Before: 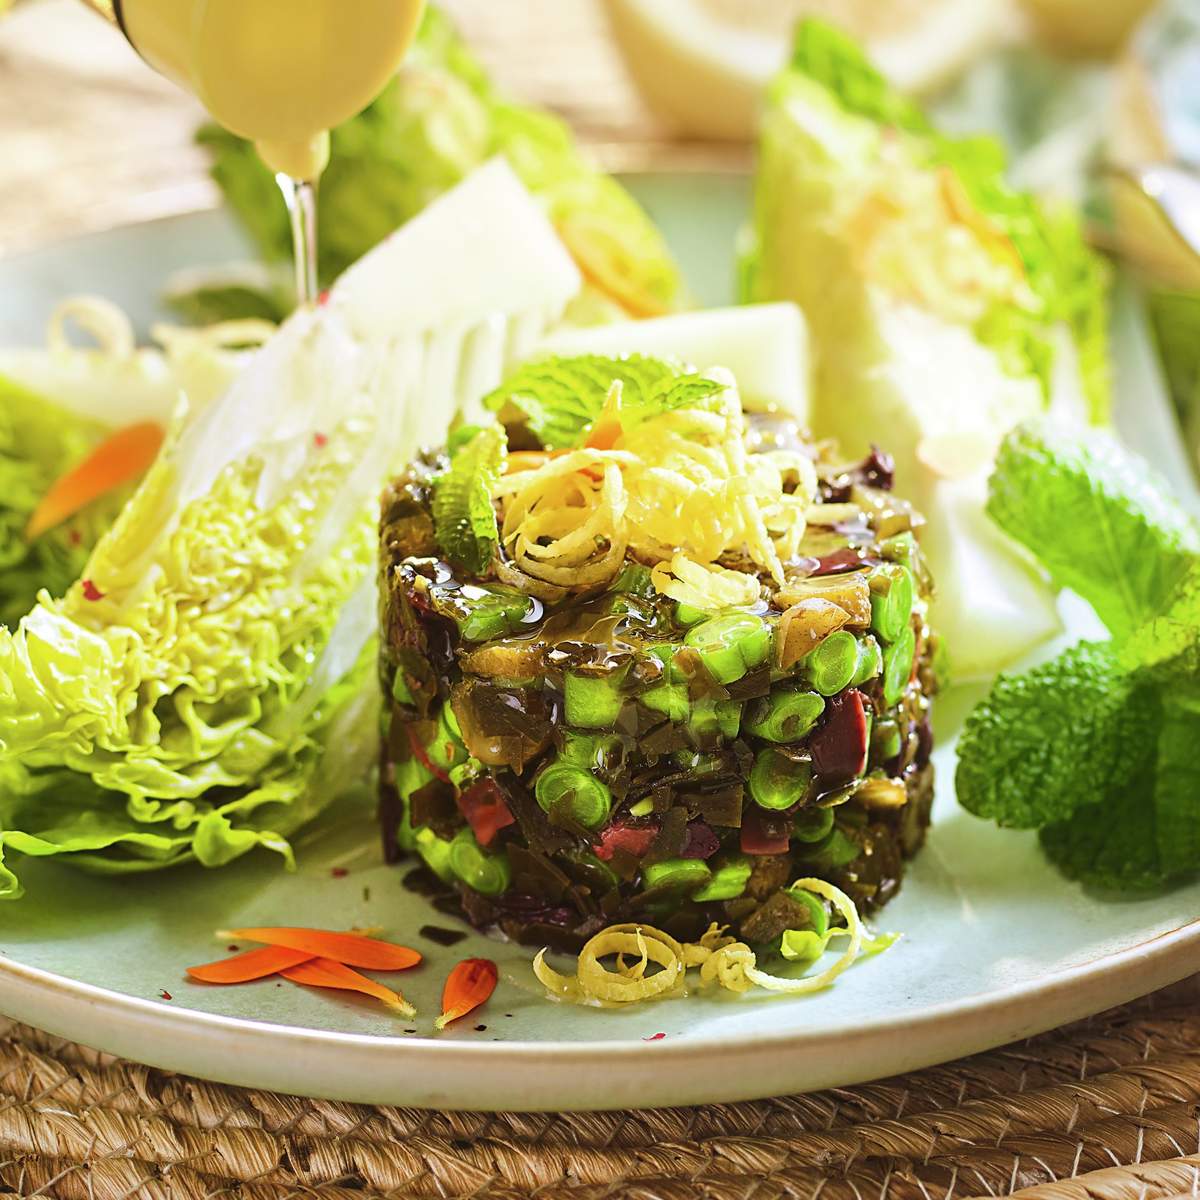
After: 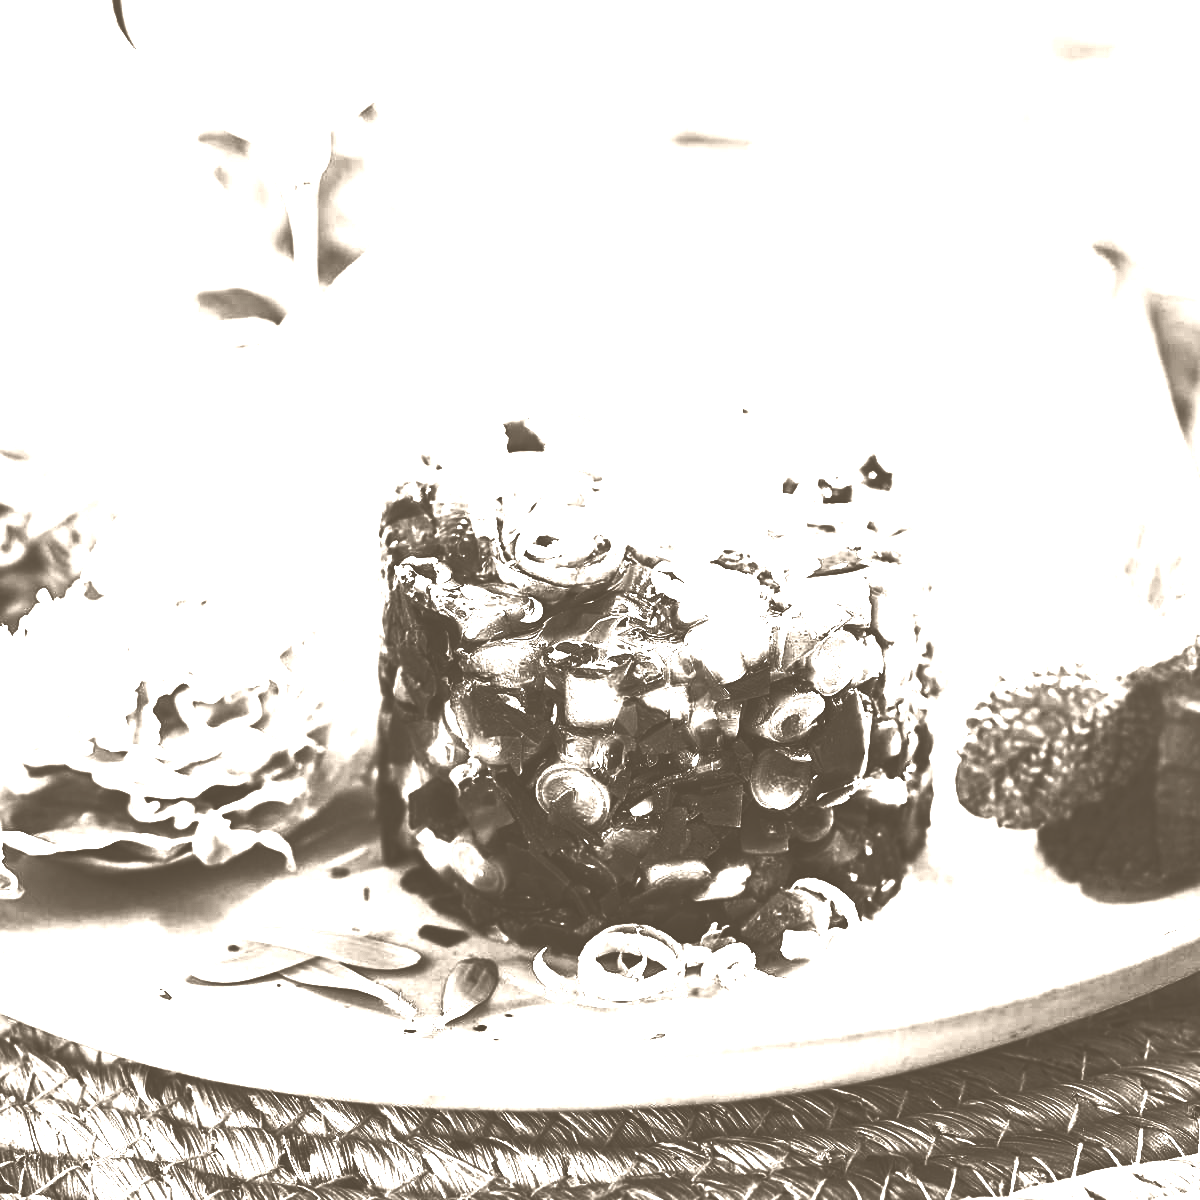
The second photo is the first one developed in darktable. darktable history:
contrast brightness saturation: contrast 0.93, brightness 0.2
colorize: hue 34.49°, saturation 35.33%, source mix 100%, version 1
